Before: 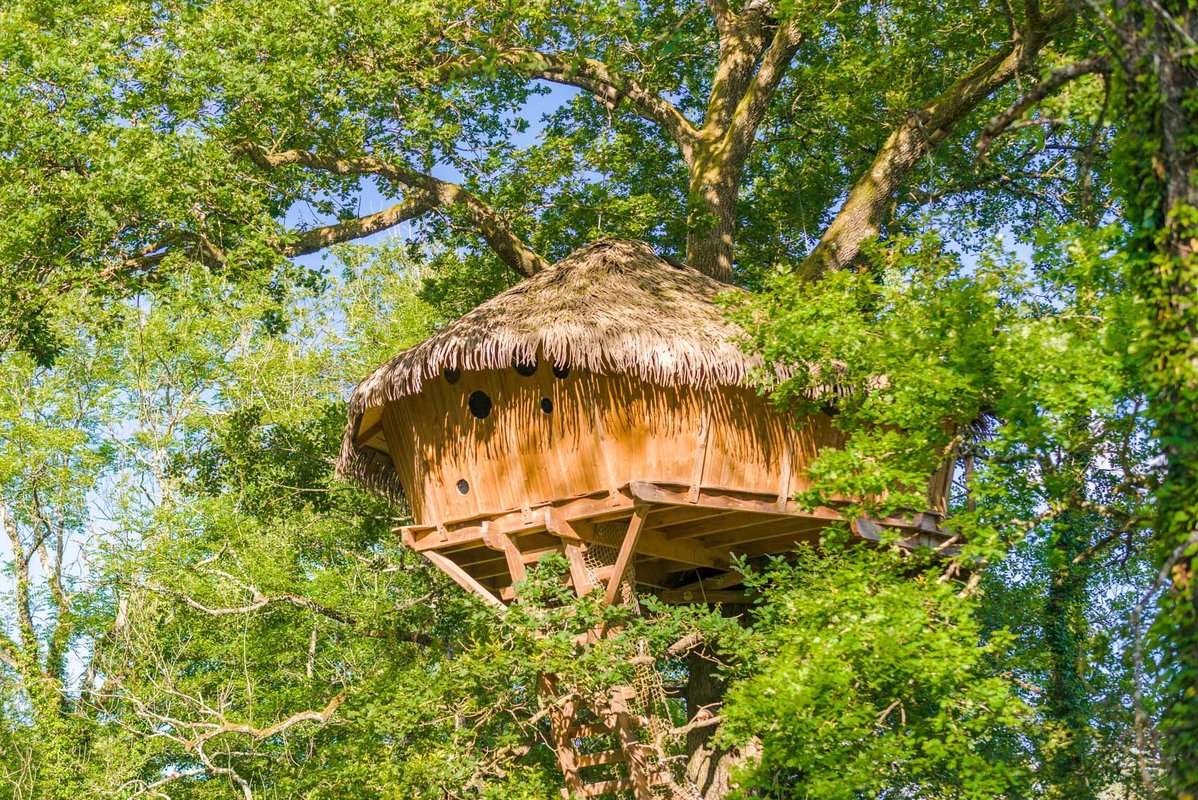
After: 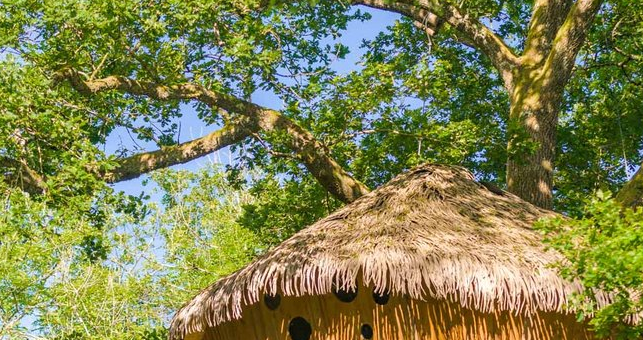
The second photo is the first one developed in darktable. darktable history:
crop: left 15.03%, top 9.269%, right 31.234%, bottom 48.148%
